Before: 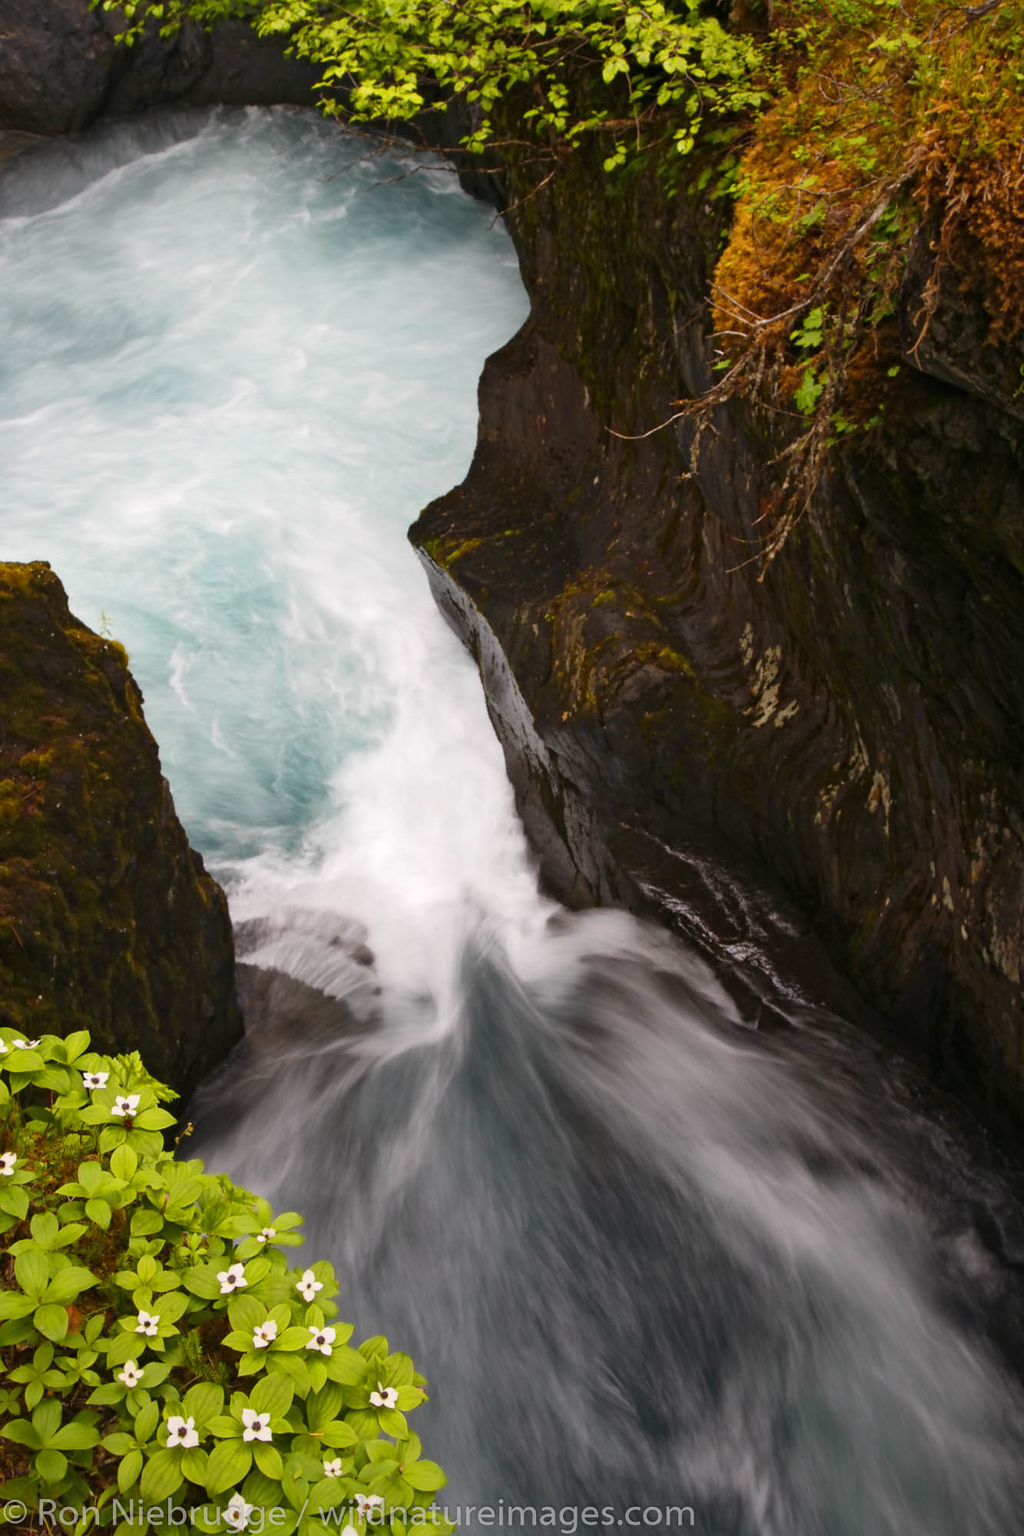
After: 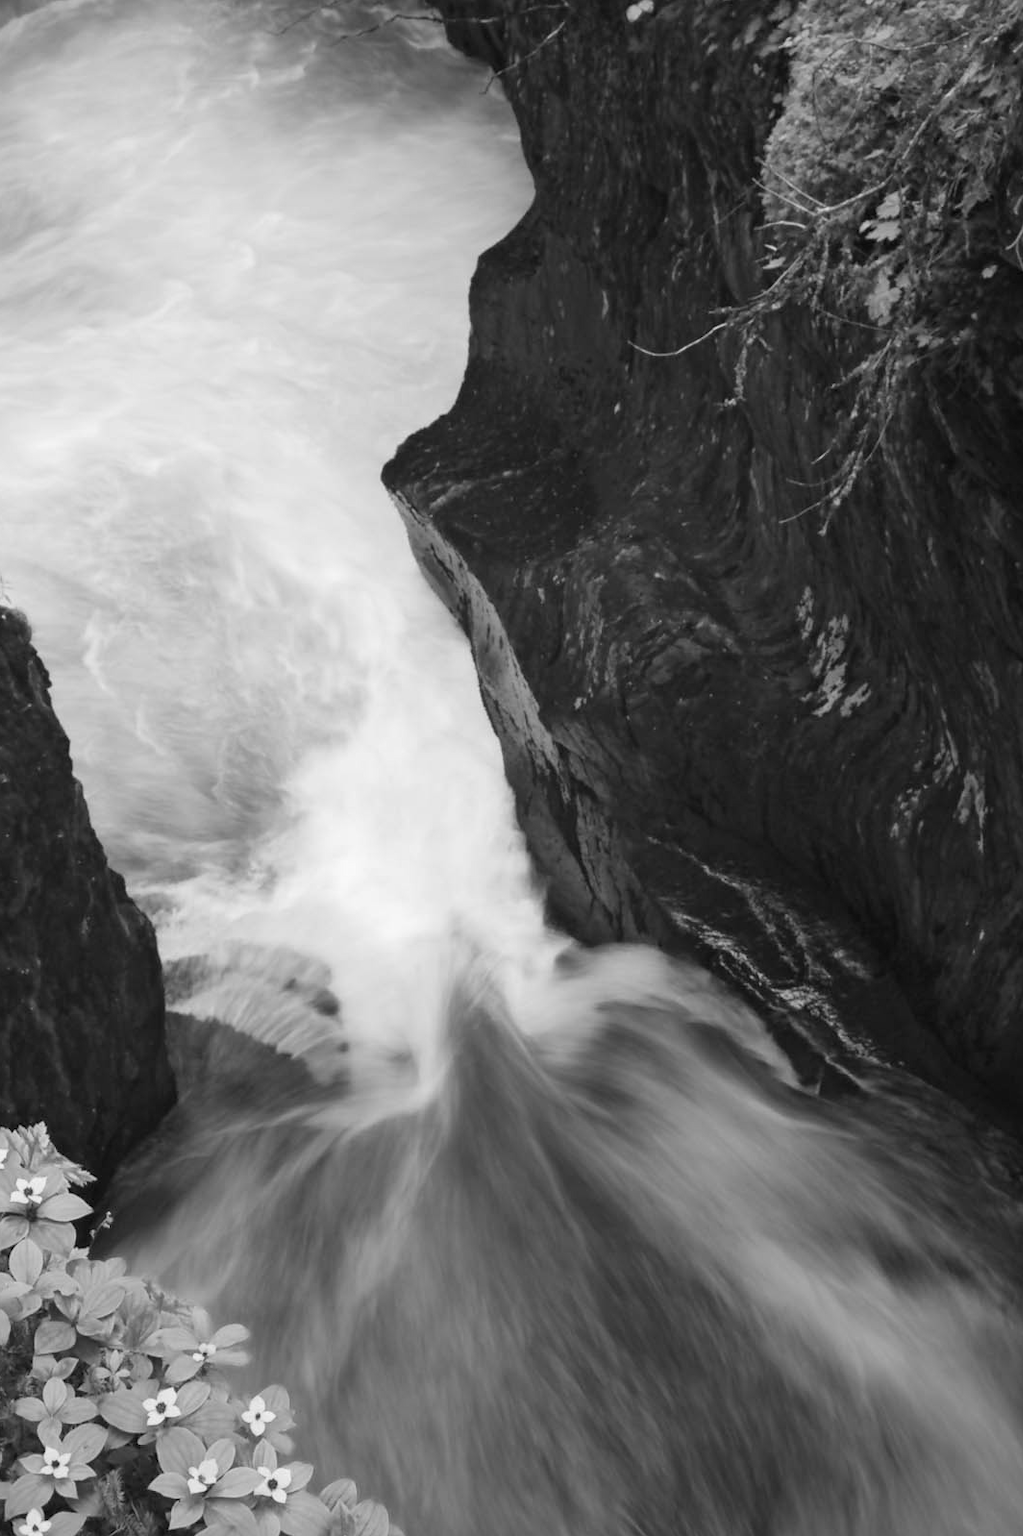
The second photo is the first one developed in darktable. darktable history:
color balance rgb: shadows lift › luminance -5%, shadows lift › chroma 1.1%, shadows lift › hue 219°, power › luminance 10%, power › chroma 2.83%, power › hue 60°, highlights gain › chroma 4.52%, highlights gain › hue 33.33°, saturation formula JzAzBz (2021)
crop and rotate: left 10.071%, top 10.071%, right 10.02%, bottom 10.02%
rgb curve: mode RGB, independent channels
monochrome: on, module defaults
